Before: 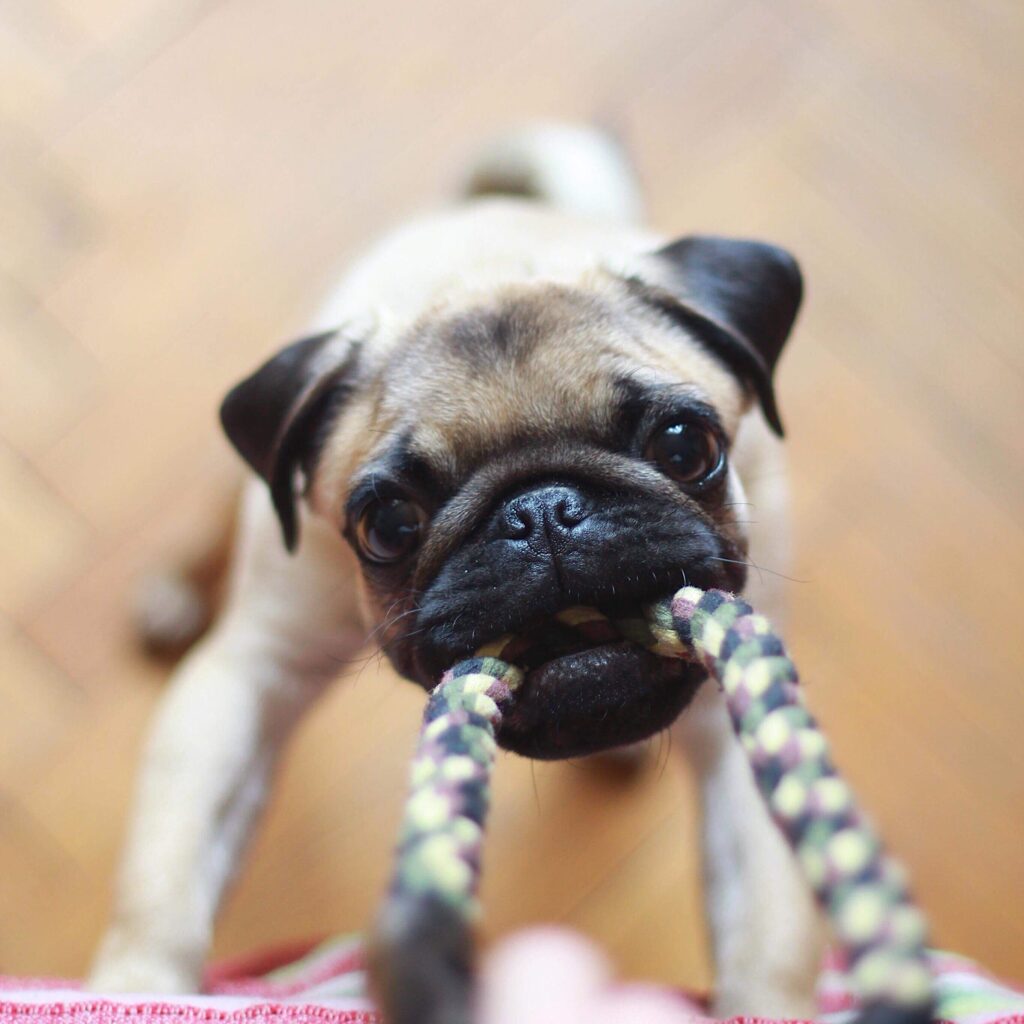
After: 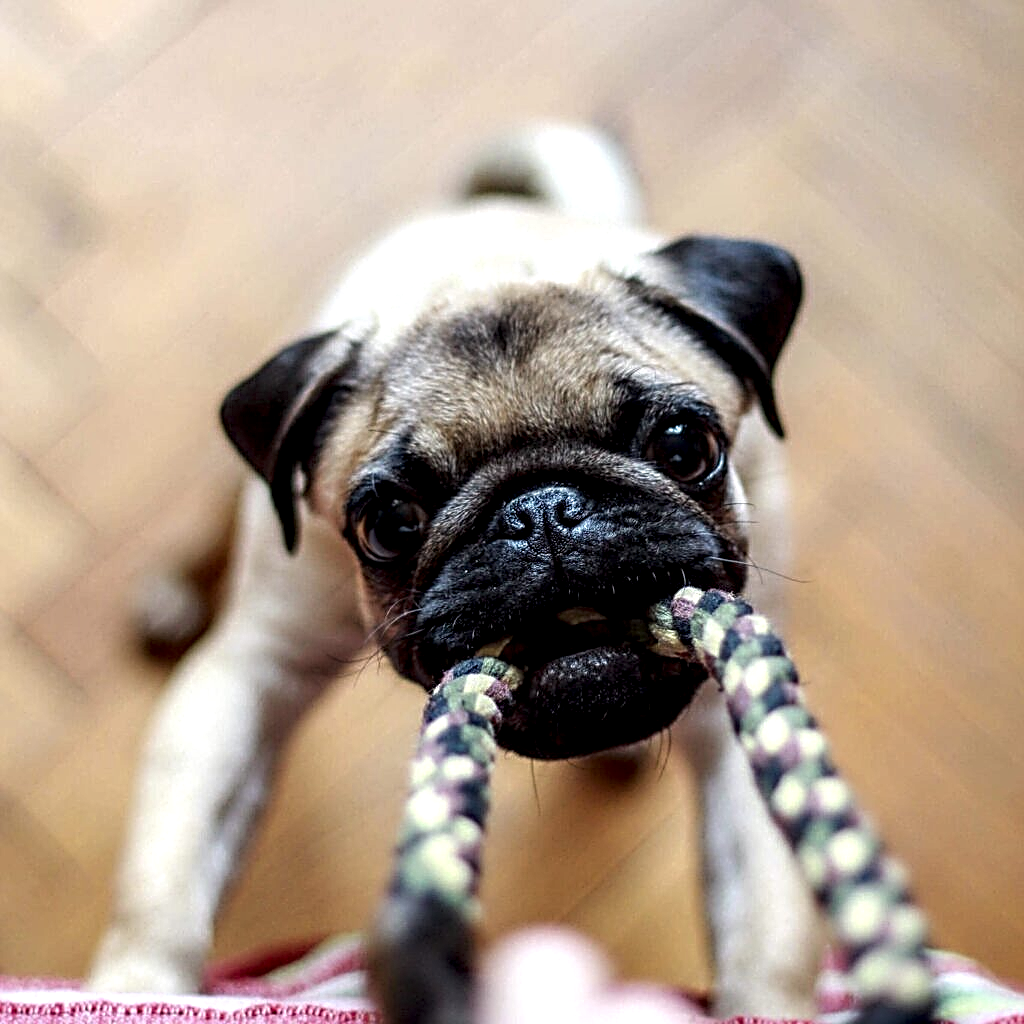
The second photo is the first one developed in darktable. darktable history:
local contrast: highlights 19%, detail 186%
sharpen: radius 3.025, amount 0.757
